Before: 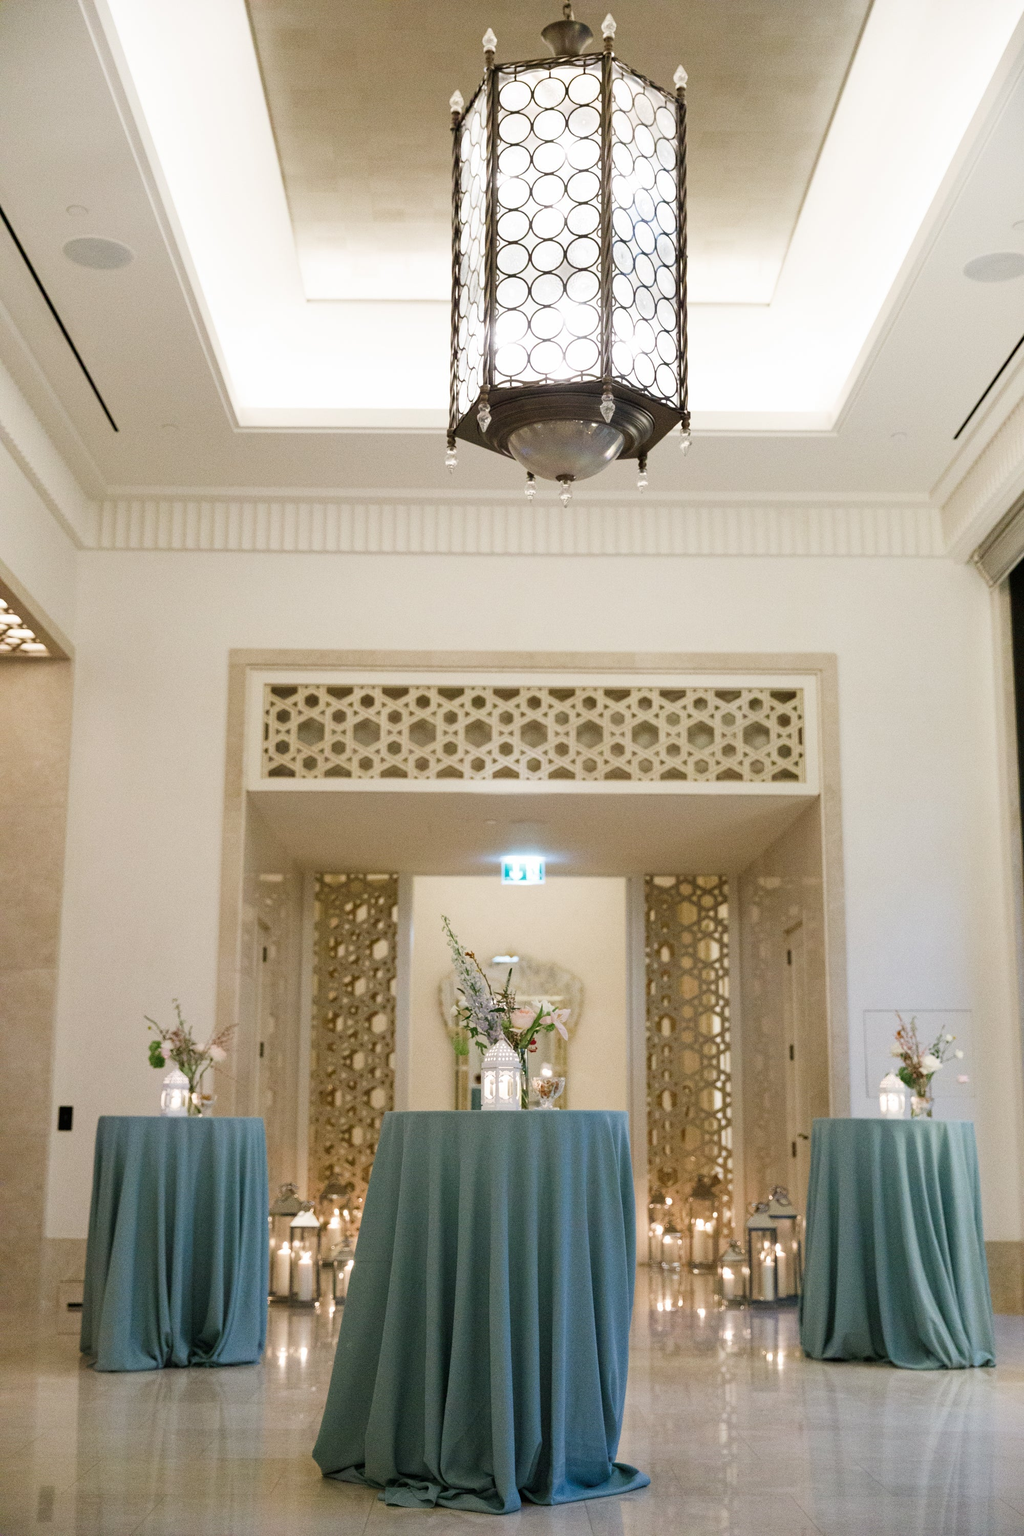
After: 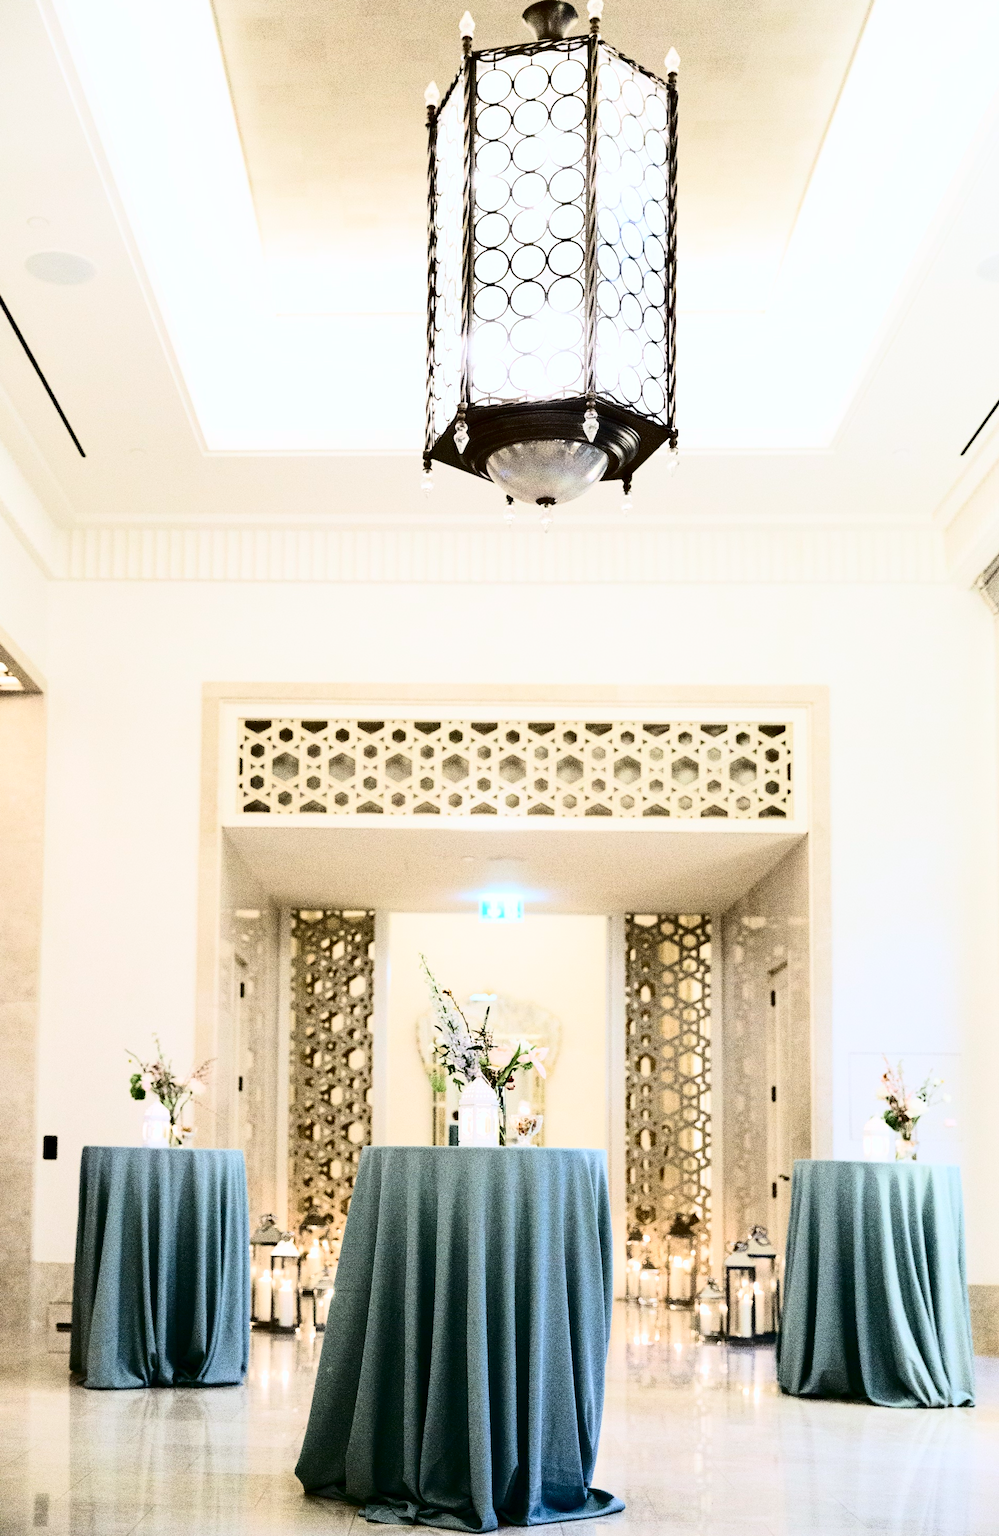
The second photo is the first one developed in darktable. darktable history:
white balance: red 0.974, blue 1.044
tone curve: curves: ch0 [(0, 0) (0.003, 0.001) (0.011, 0.004) (0.025, 0.008) (0.044, 0.015) (0.069, 0.022) (0.1, 0.031) (0.136, 0.052) (0.177, 0.101) (0.224, 0.181) (0.277, 0.289) (0.335, 0.418) (0.399, 0.541) (0.468, 0.65) (0.543, 0.739) (0.623, 0.817) (0.709, 0.882) (0.801, 0.919) (0.898, 0.958) (1, 1)], color space Lab, independent channels, preserve colors none
color balance rgb: shadows fall-off 101%, linear chroma grading › mid-tones 7.63%, perceptual saturation grading › mid-tones 11.68%, mask middle-gray fulcrum 22.45%, global vibrance 10.11%, saturation formula JzAzBz (2021)
contrast brightness saturation: contrast 0.39, brightness 0.1
rotate and perspective: rotation 0.074°, lens shift (vertical) 0.096, lens shift (horizontal) -0.041, crop left 0.043, crop right 0.952, crop top 0.024, crop bottom 0.979
